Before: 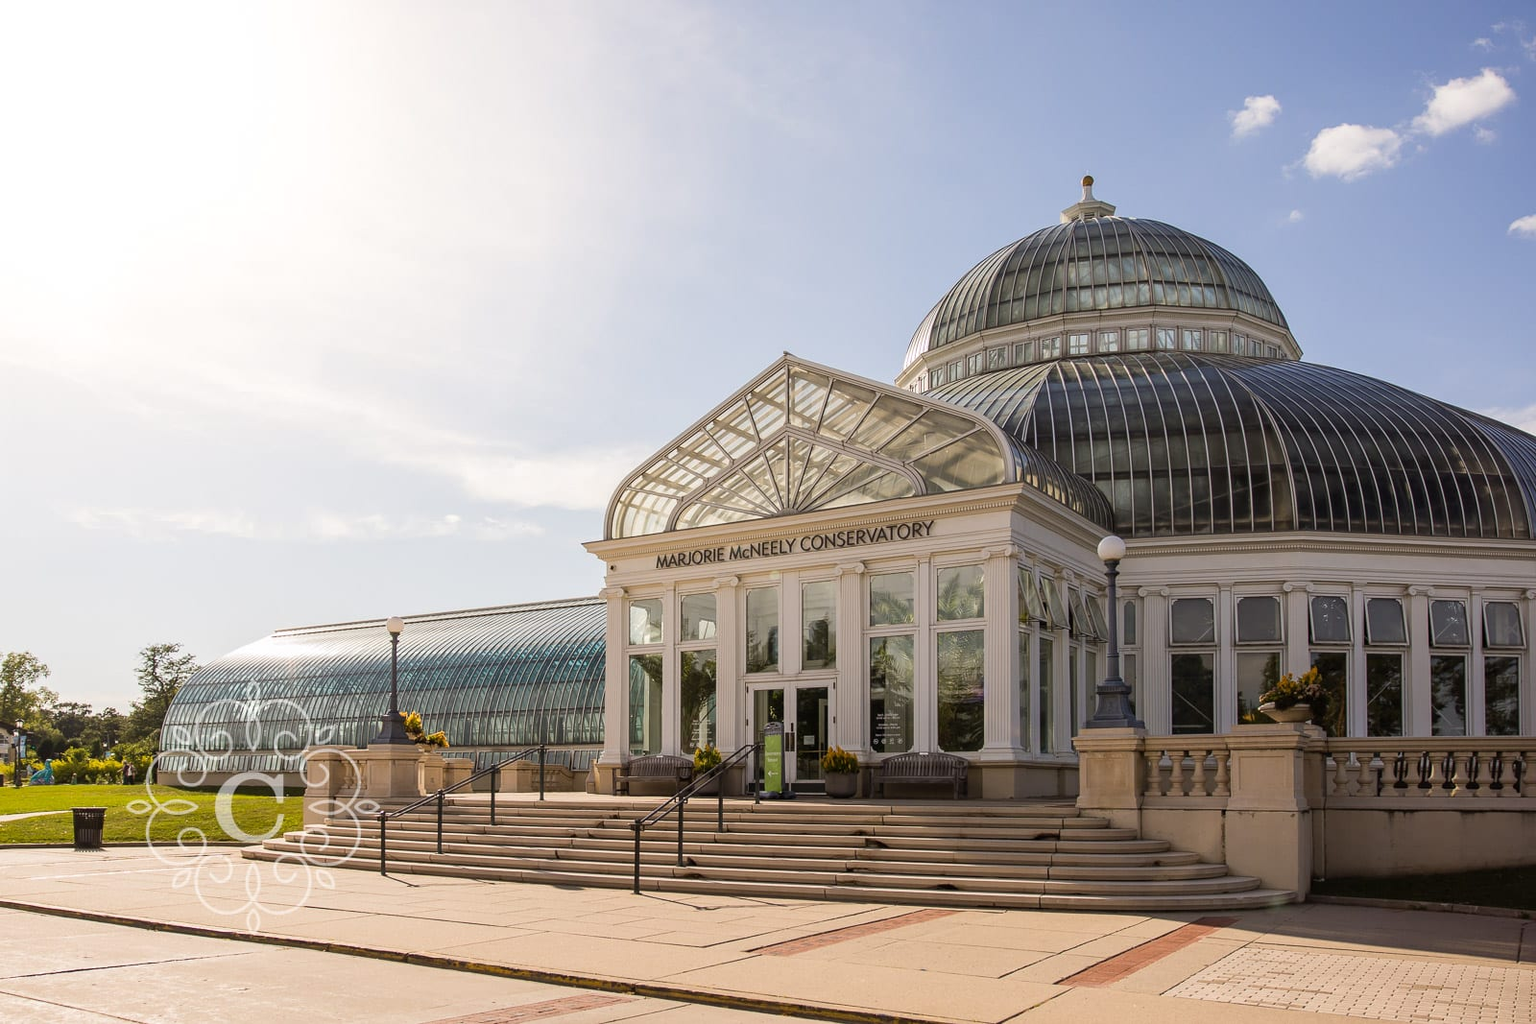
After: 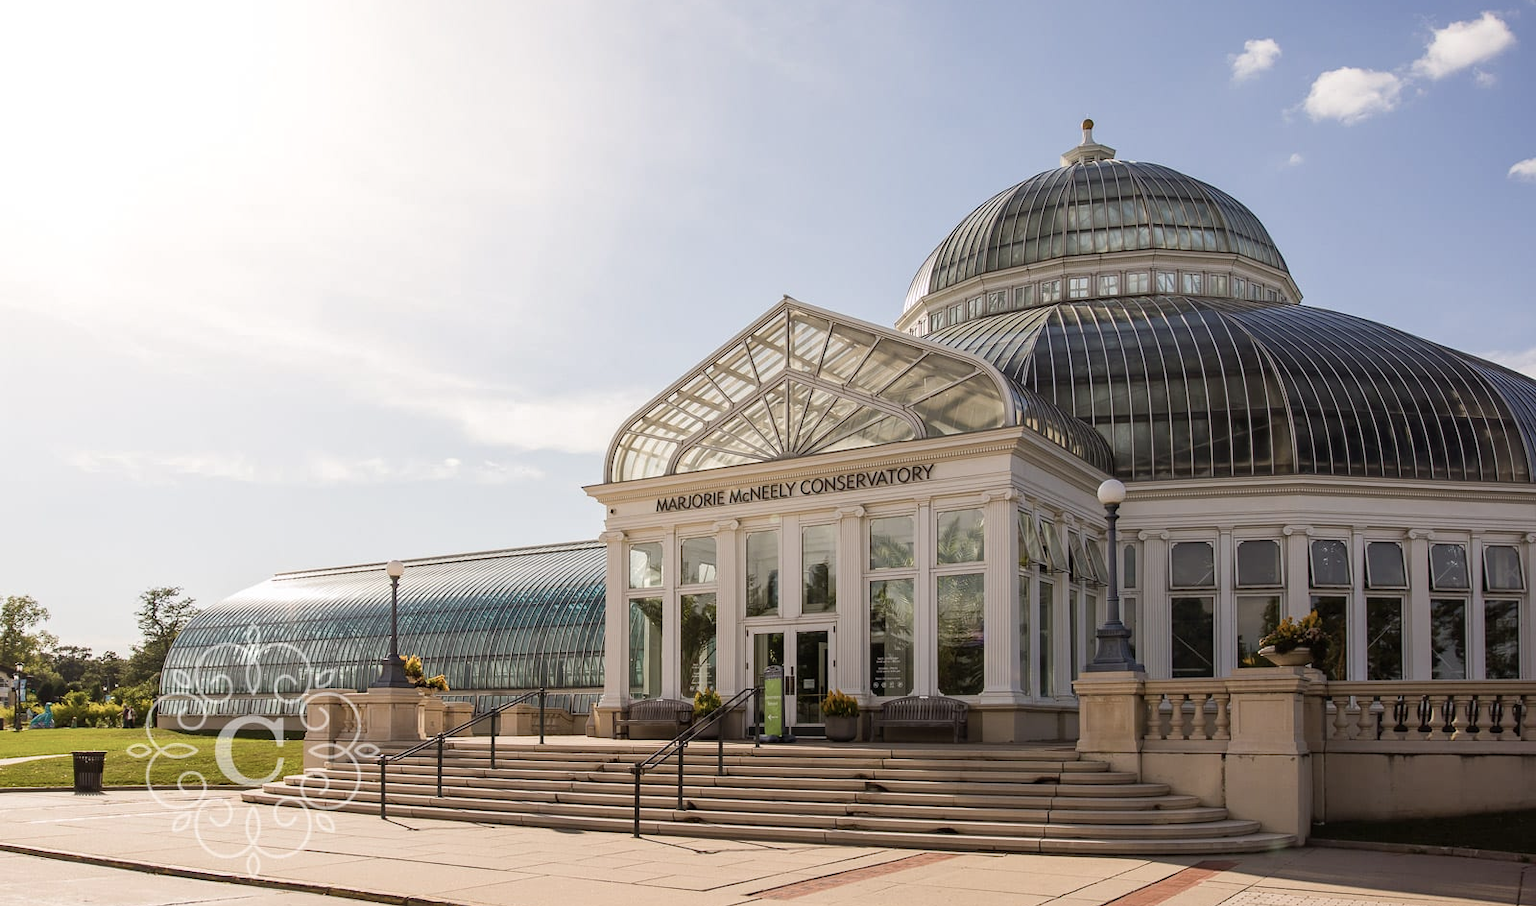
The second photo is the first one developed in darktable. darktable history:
crop and rotate: top 5.593%, bottom 5.92%
color balance rgb: linear chroma grading › global chroma -15.387%, perceptual saturation grading › global saturation -1.826%, perceptual saturation grading › highlights -7.524%, perceptual saturation grading › mid-tones 7.52%, perceptual saturation grading › shadows 3.231%, global vibrance 14.203%
